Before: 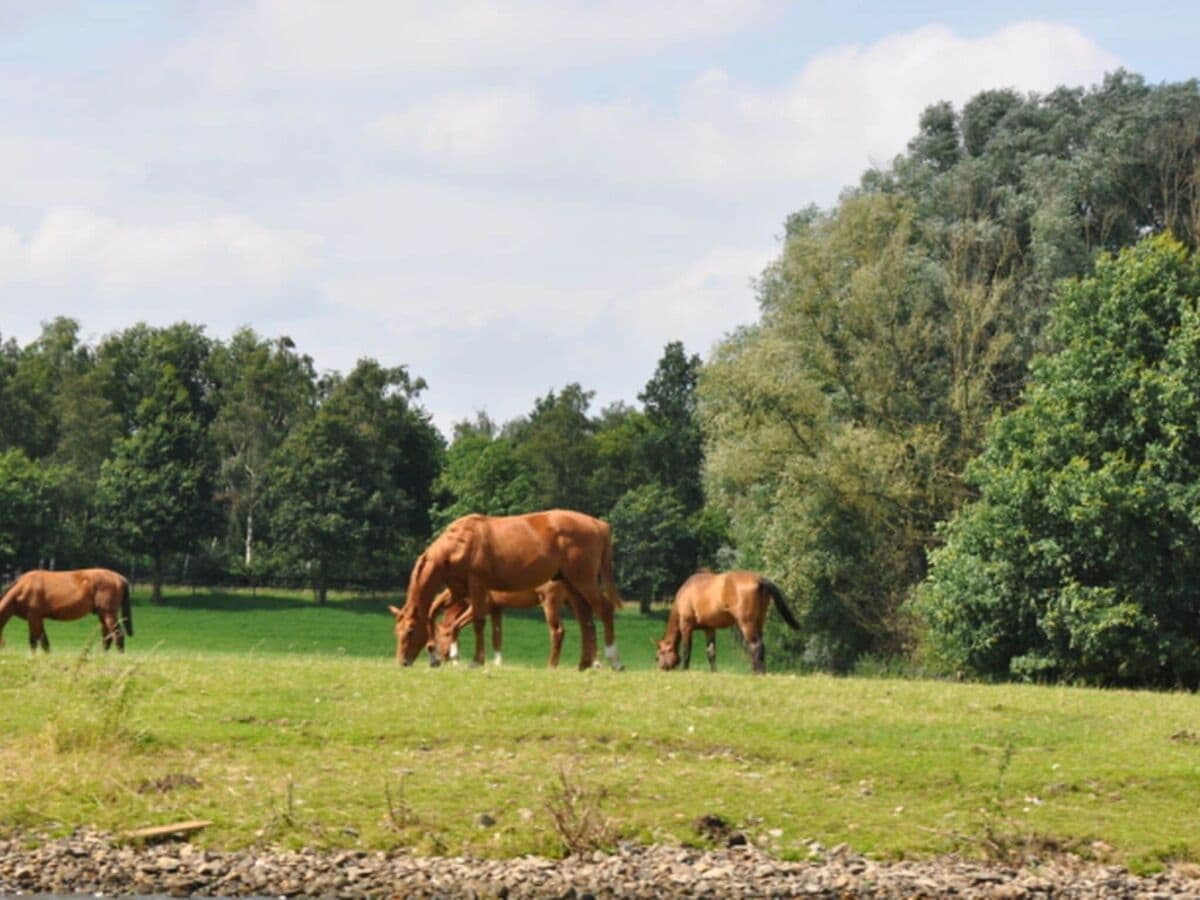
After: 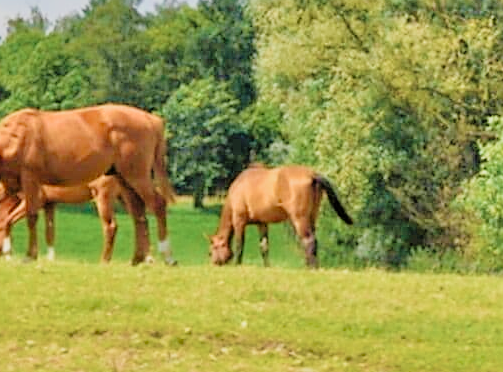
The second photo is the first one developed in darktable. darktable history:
velvia: strength 55.49%
crop: left 37.315%, top 45.037%, right 20.687%, bottom 13.582%
exposure: exposure -0.177 EV, compensate highlight preservation false
filmic rgb: black relative exposure -7.65 EV, white relative exposure 4.56 EV, hardness 3.61
tone equalizer: -7 EV 0.145 EV, -6 EV 0.563 EV, -5 EV 1.16 EV, -4 EV 1.36 EV, -3 EV 1.12 EV, -2 EV 0.6 EV, -1 EV 0.157 EV
sharpen: on, module defaults
tone curve: curves: ch0 [(0, 0) (0.091, 0.077) (0.389, 0.458) (0.745, 0.82) (0.856, 0.899) (0.92, 0.938) (1, 0.973)]; ch1 [(0, 0) (0.437, 0.404) (0.5, 0.5) (0.529, 0.55) (0.58, 0.6) (0.616, 0.649) (1, 1)]; ch2 [(0, 0) (0.442, 0.415) (0.5, 0.5) (0.535, 0.557) (0.585, 0.62) (1, 1)], preserve colors none
